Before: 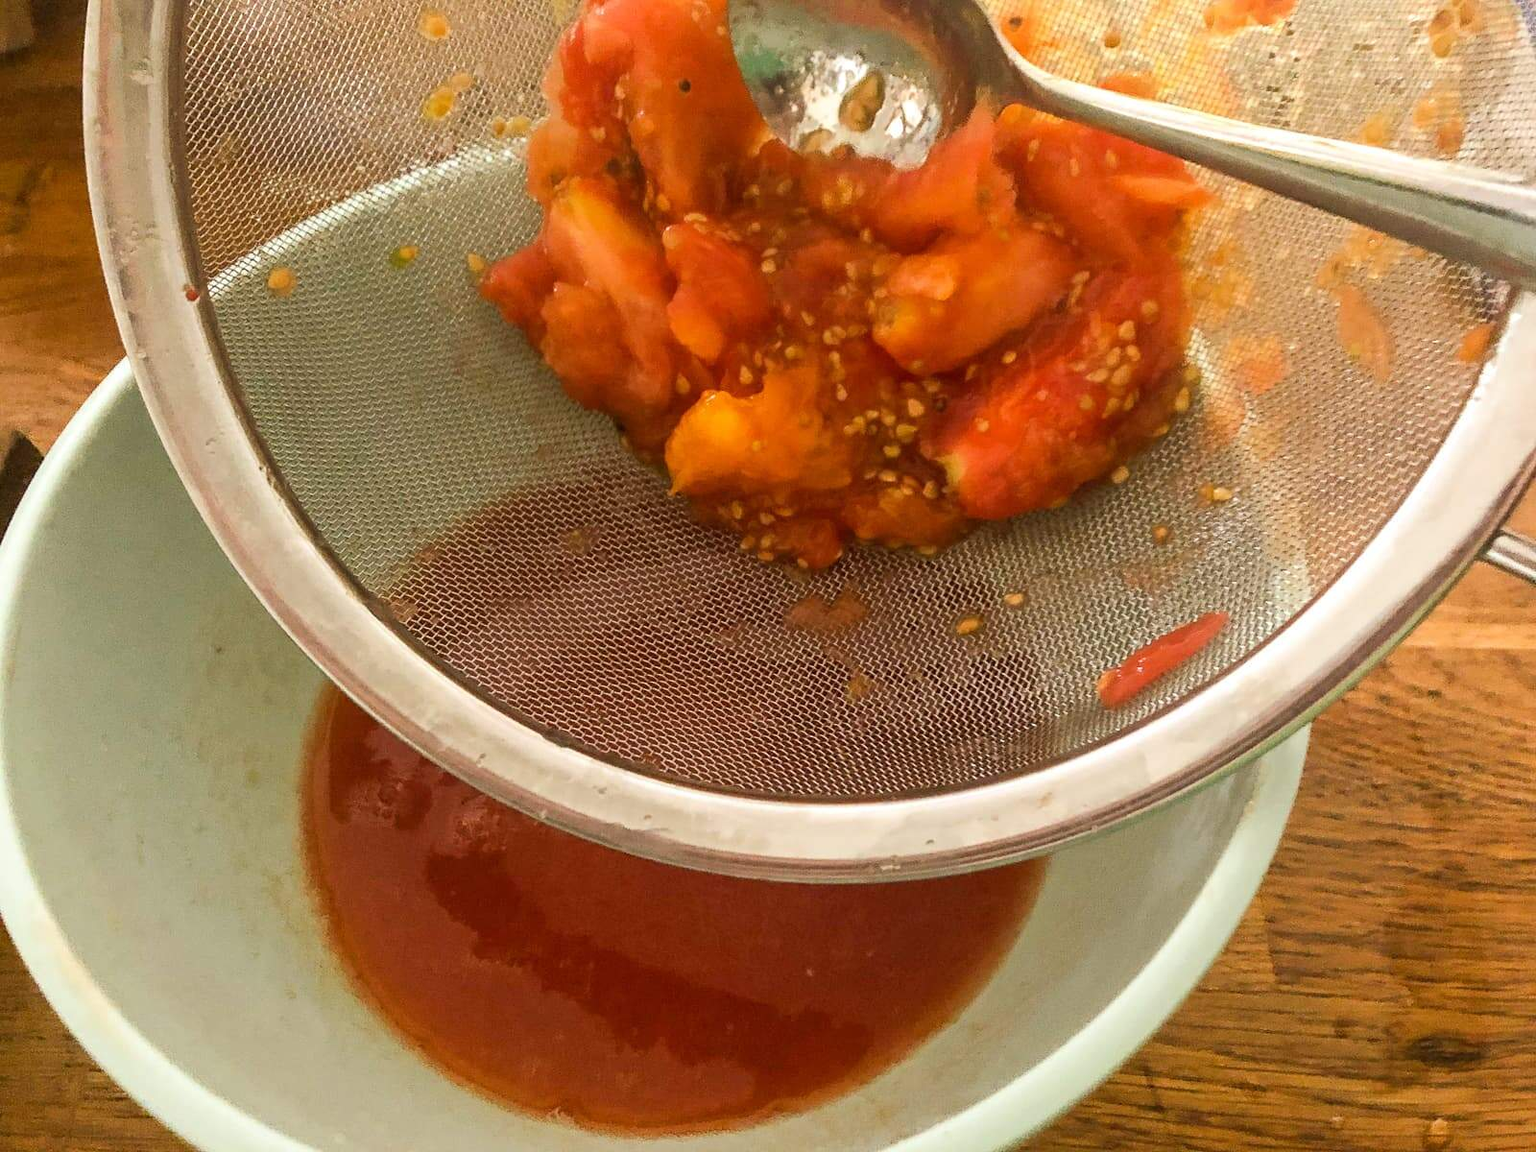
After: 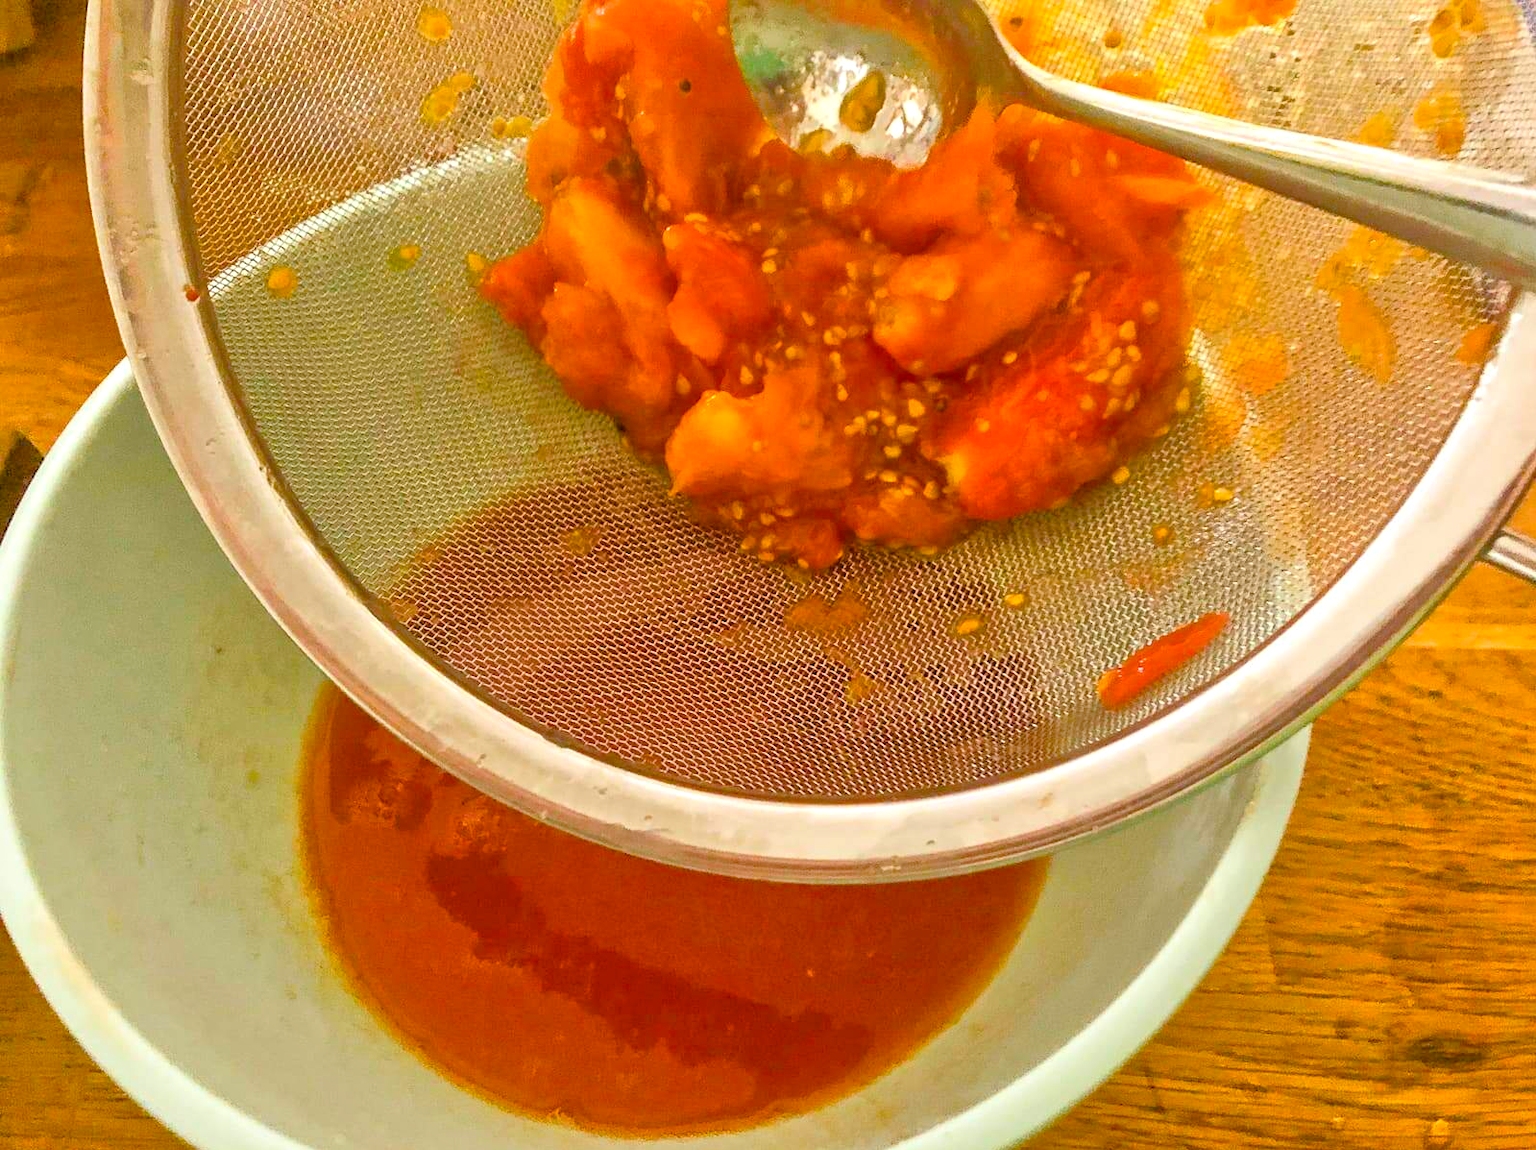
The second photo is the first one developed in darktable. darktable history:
color balance rgb: perceptual saturation grading › global saturation 40%, global vibrance 15%
crop: top 0.05%, bottom 0.098%
tone equalizer: -7 EV 0.15 EV, -6 EV 0.6 EV, -5 EV 1.15 EV, -4 EV 1.33 EV, -3 EV 1.15 EV, -2 EV 0.6 EV, -1 EV 0.15 EV, mask exposure compensation -0.5 EV
